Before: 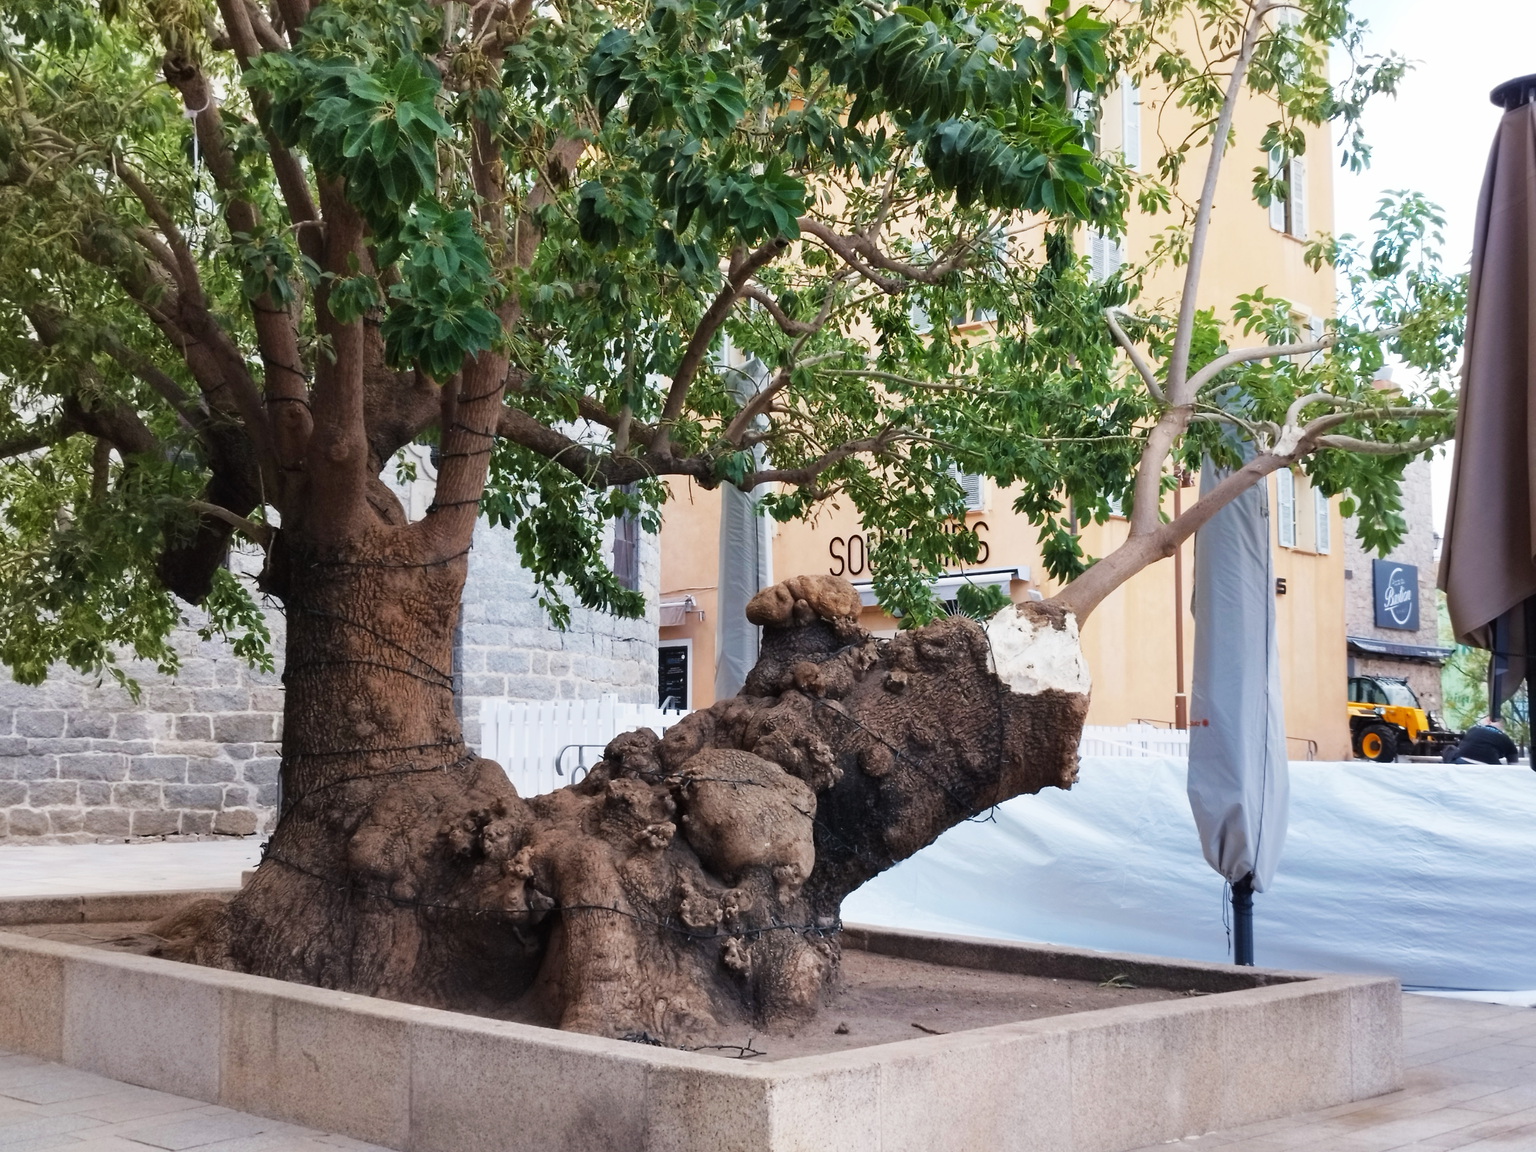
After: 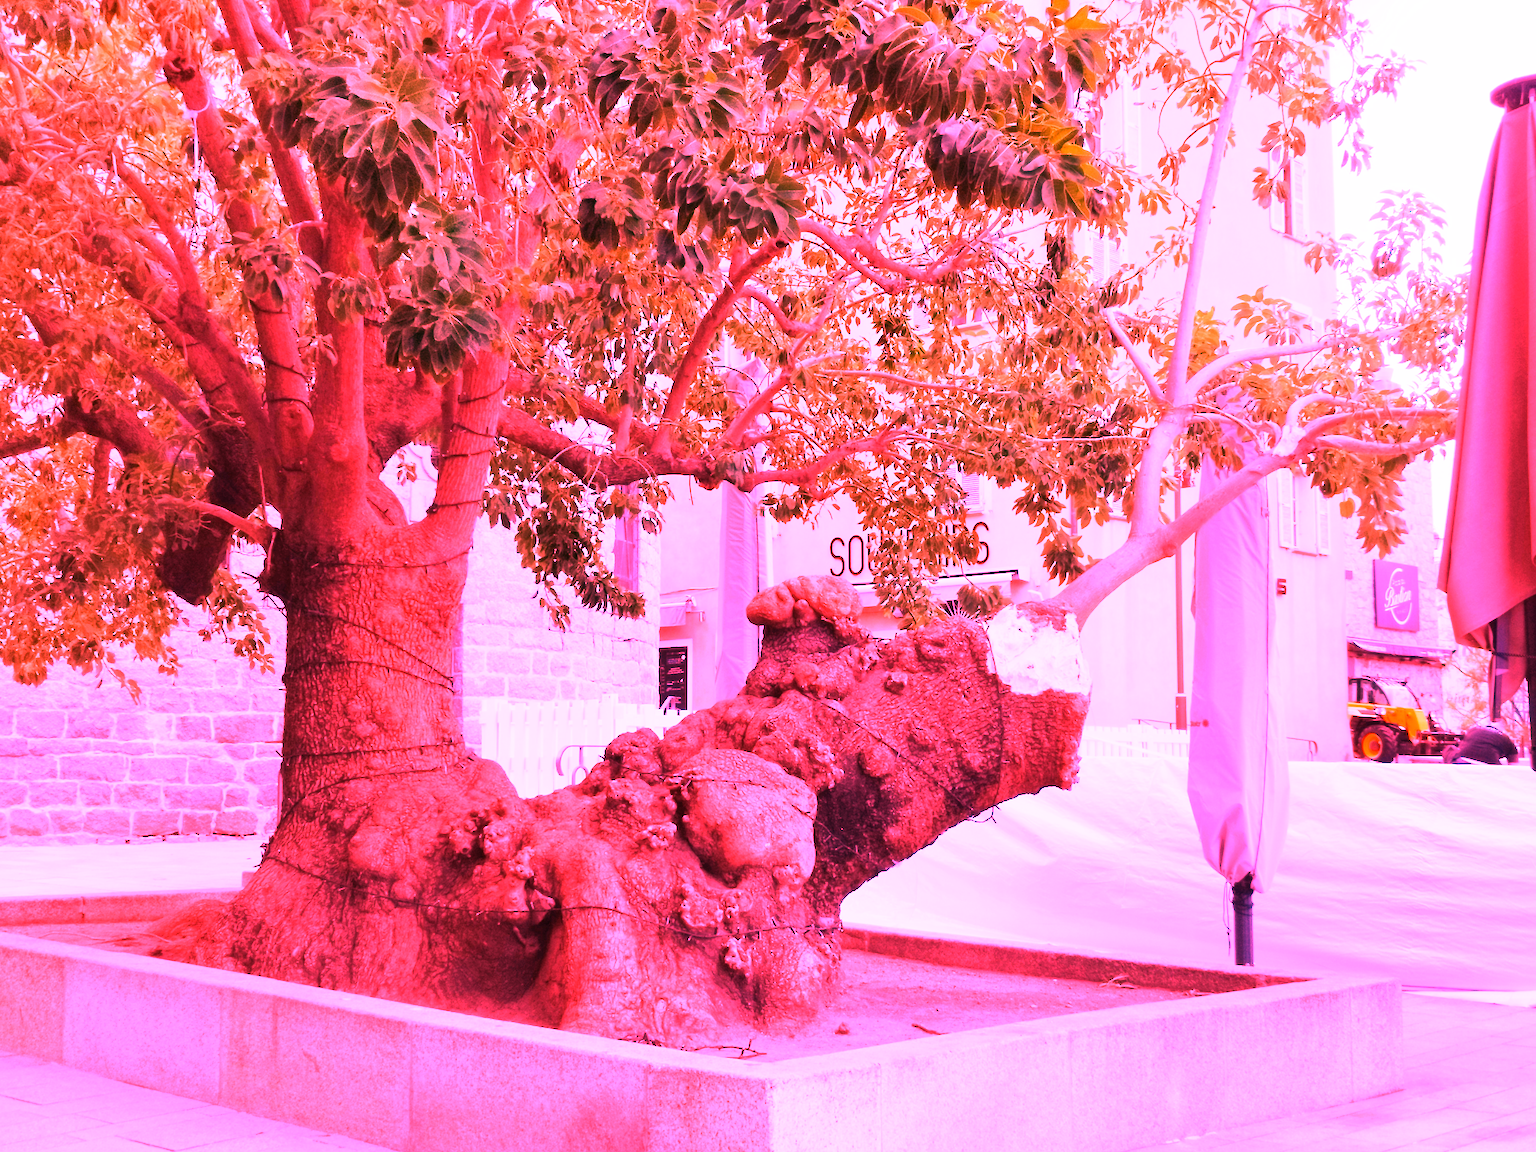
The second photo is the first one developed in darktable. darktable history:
rotate and perspective: automatic cropping off
white balance: red 4.26, blue 1.802
